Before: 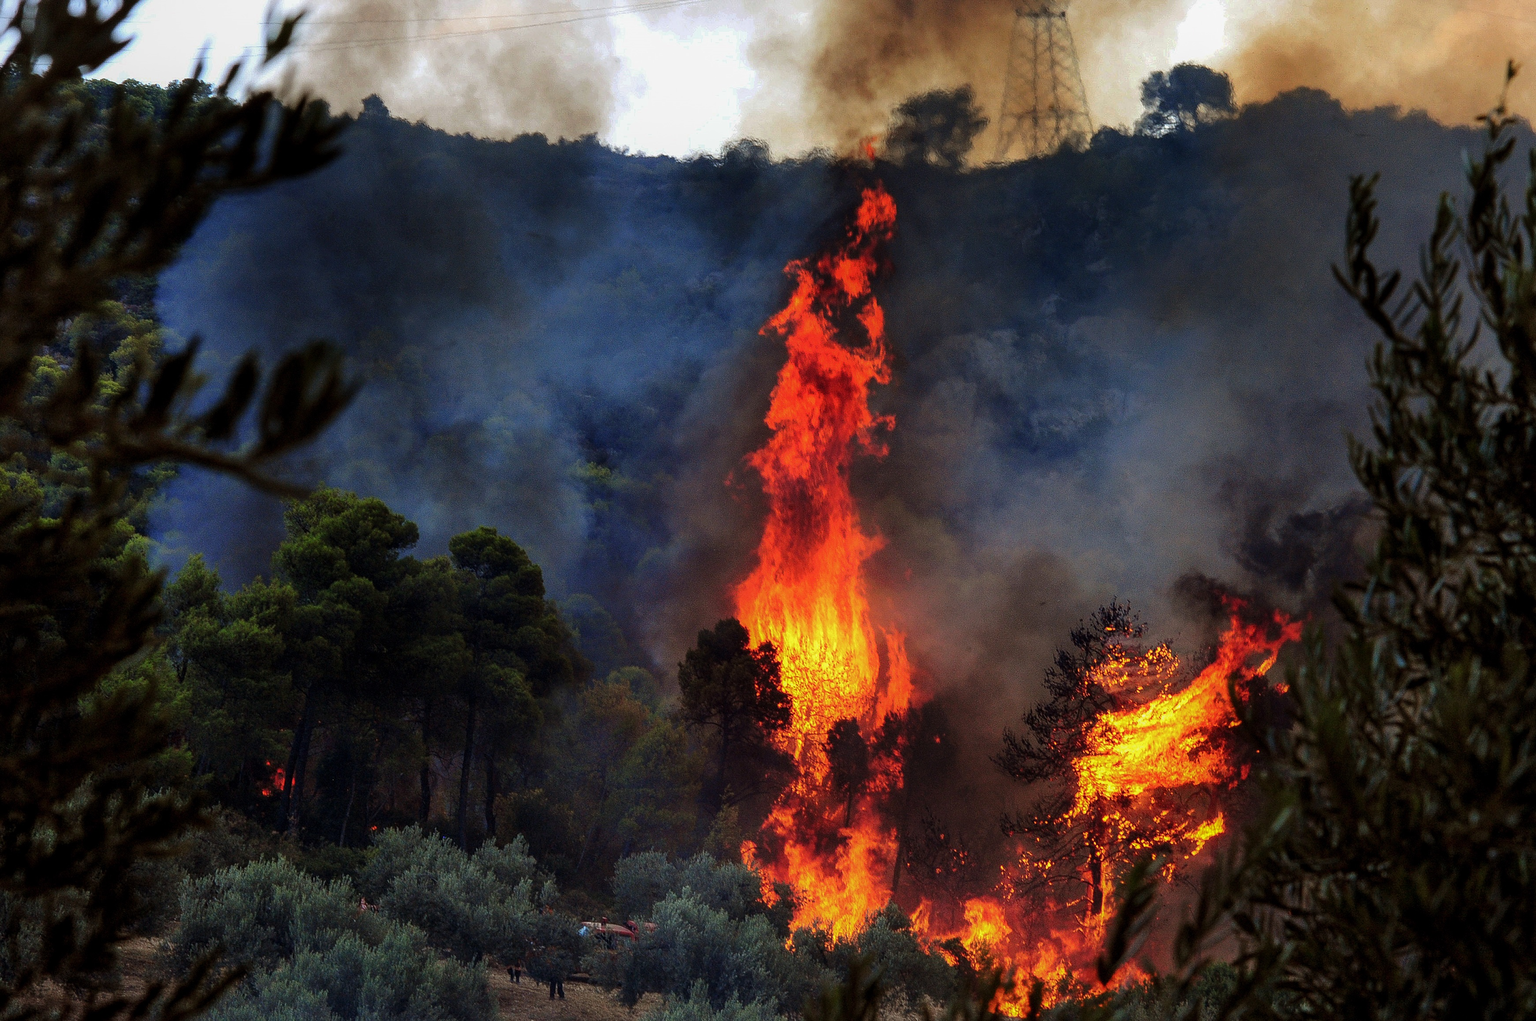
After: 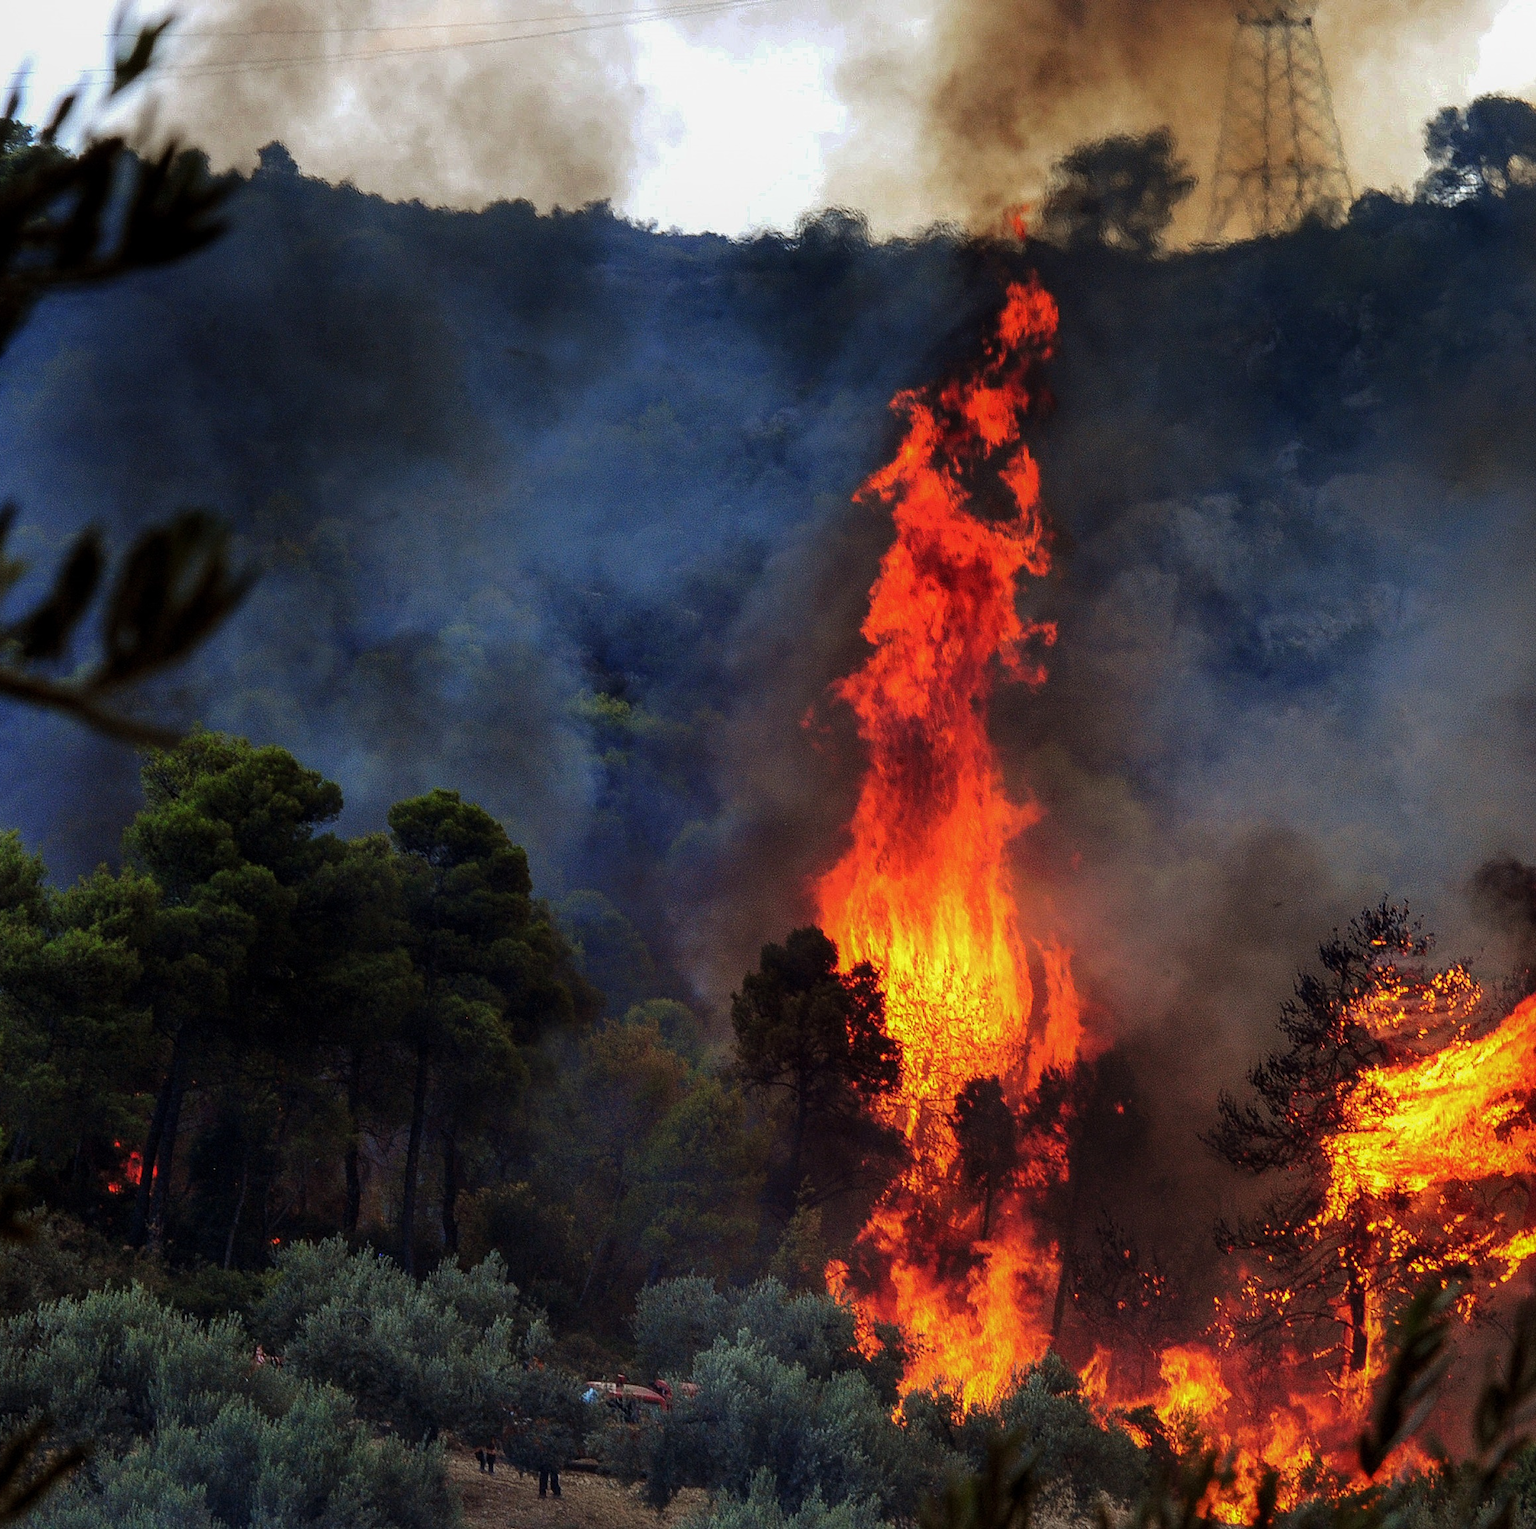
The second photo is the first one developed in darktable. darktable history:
crop and rotate: left 12.403%, right 20.825%
